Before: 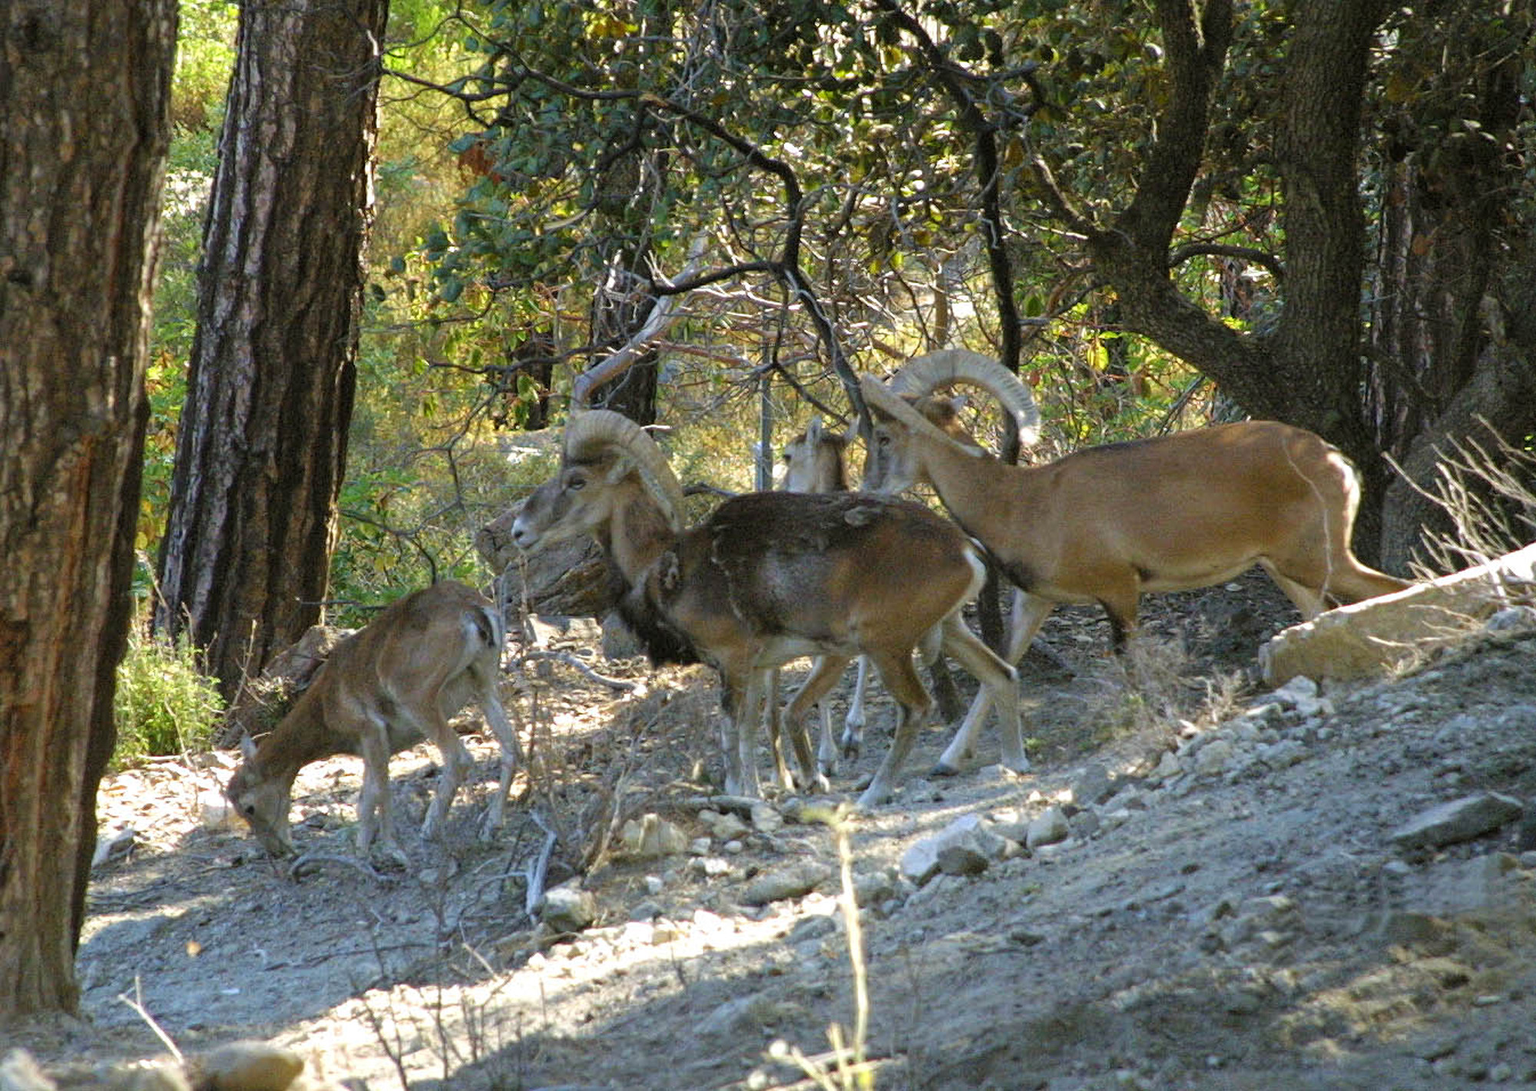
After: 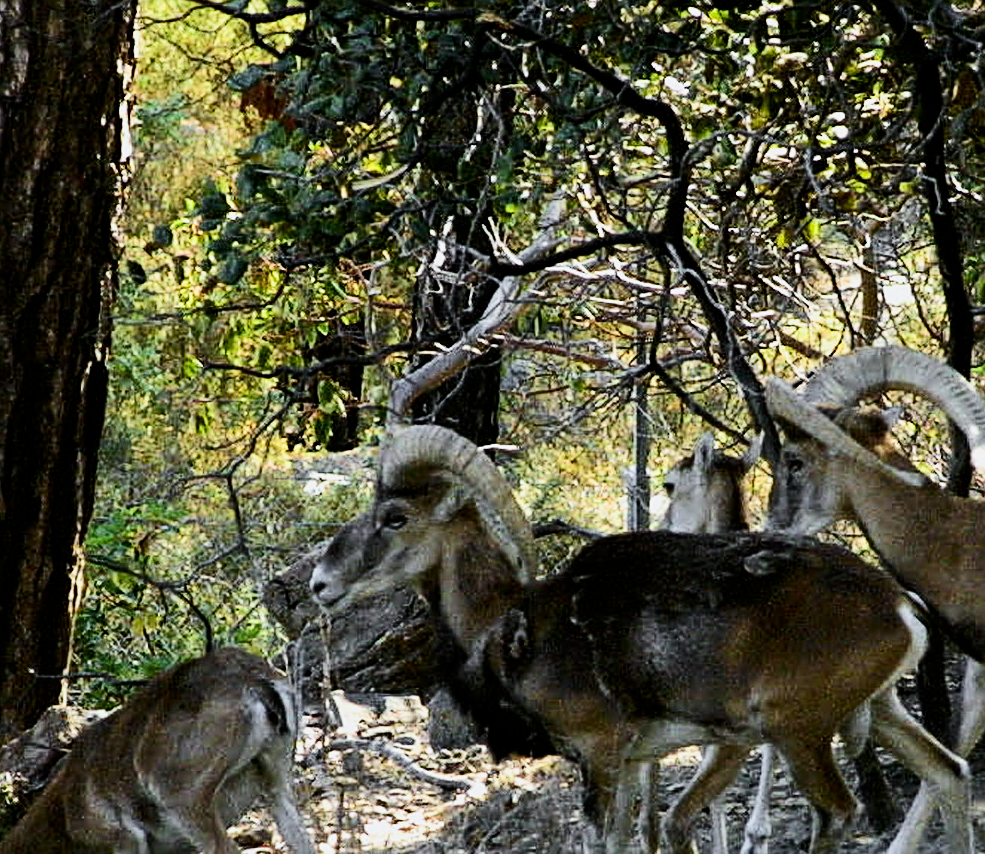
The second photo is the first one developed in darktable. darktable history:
color zones: curves: ch1 [(0.25, 0.61) (0.75, 0.248)]
filmic rgb: black relative exposure -5 EV, hardness 2.88, contrast 1.3, highlights saturation mix -30%
crop: left 17.835%, top 7.675%, right 32.881%, bottom 32.213%
sharpen: on, module defaults
contrast brightness saturation: contrast 0.28
white balance: red 0.976, blue 1.04
